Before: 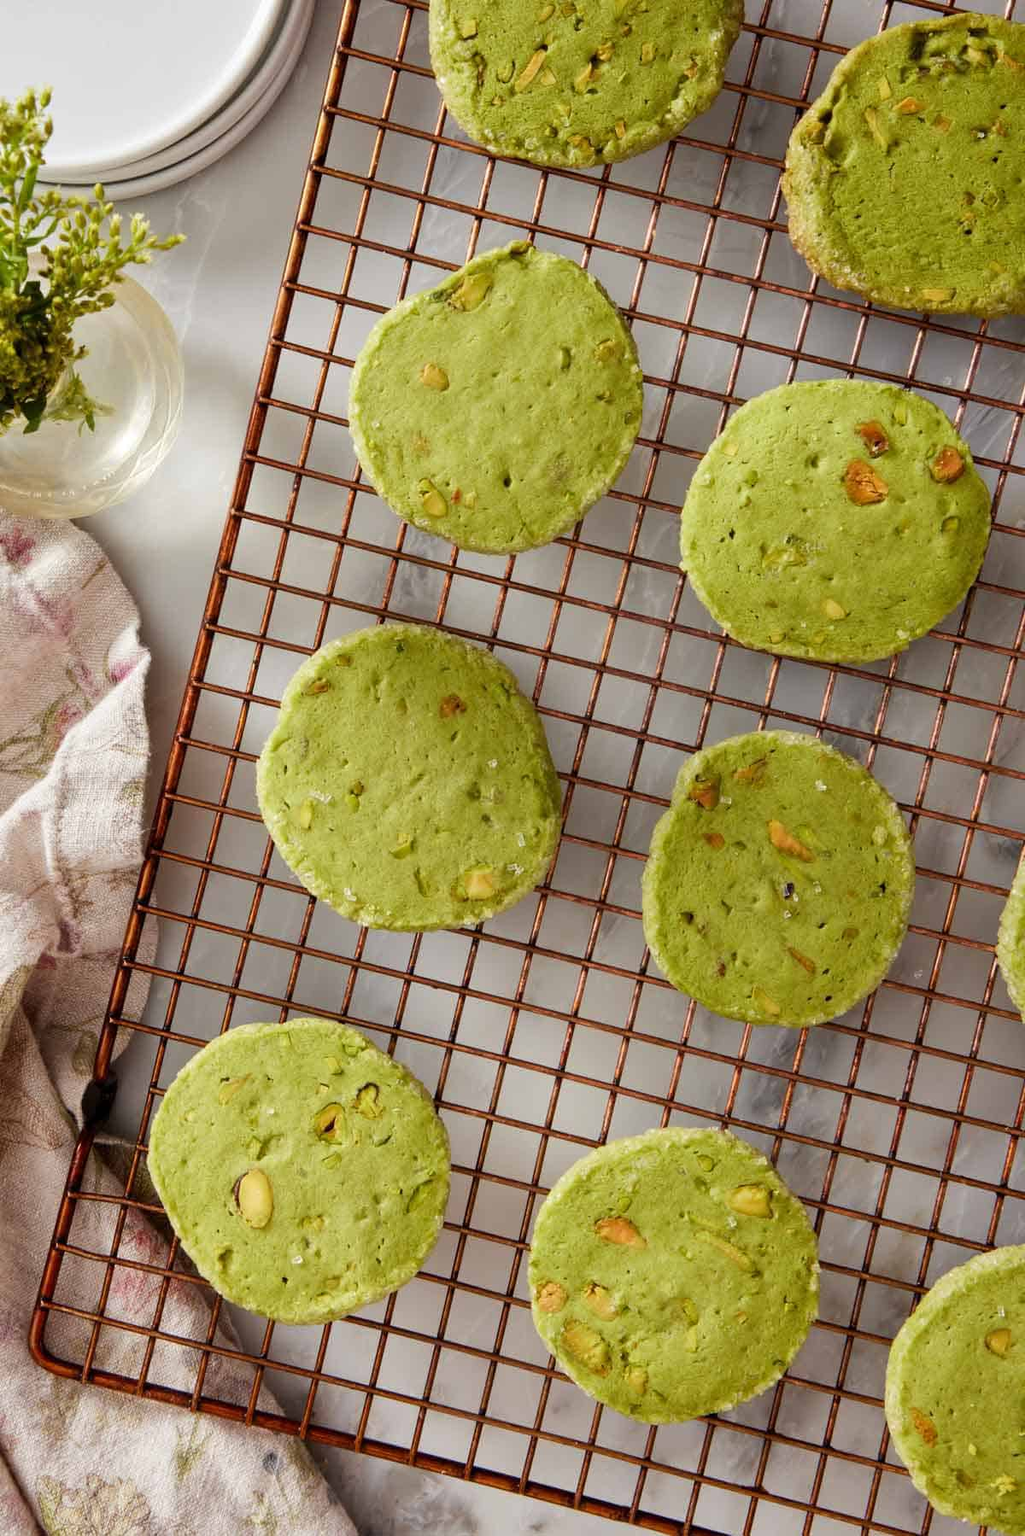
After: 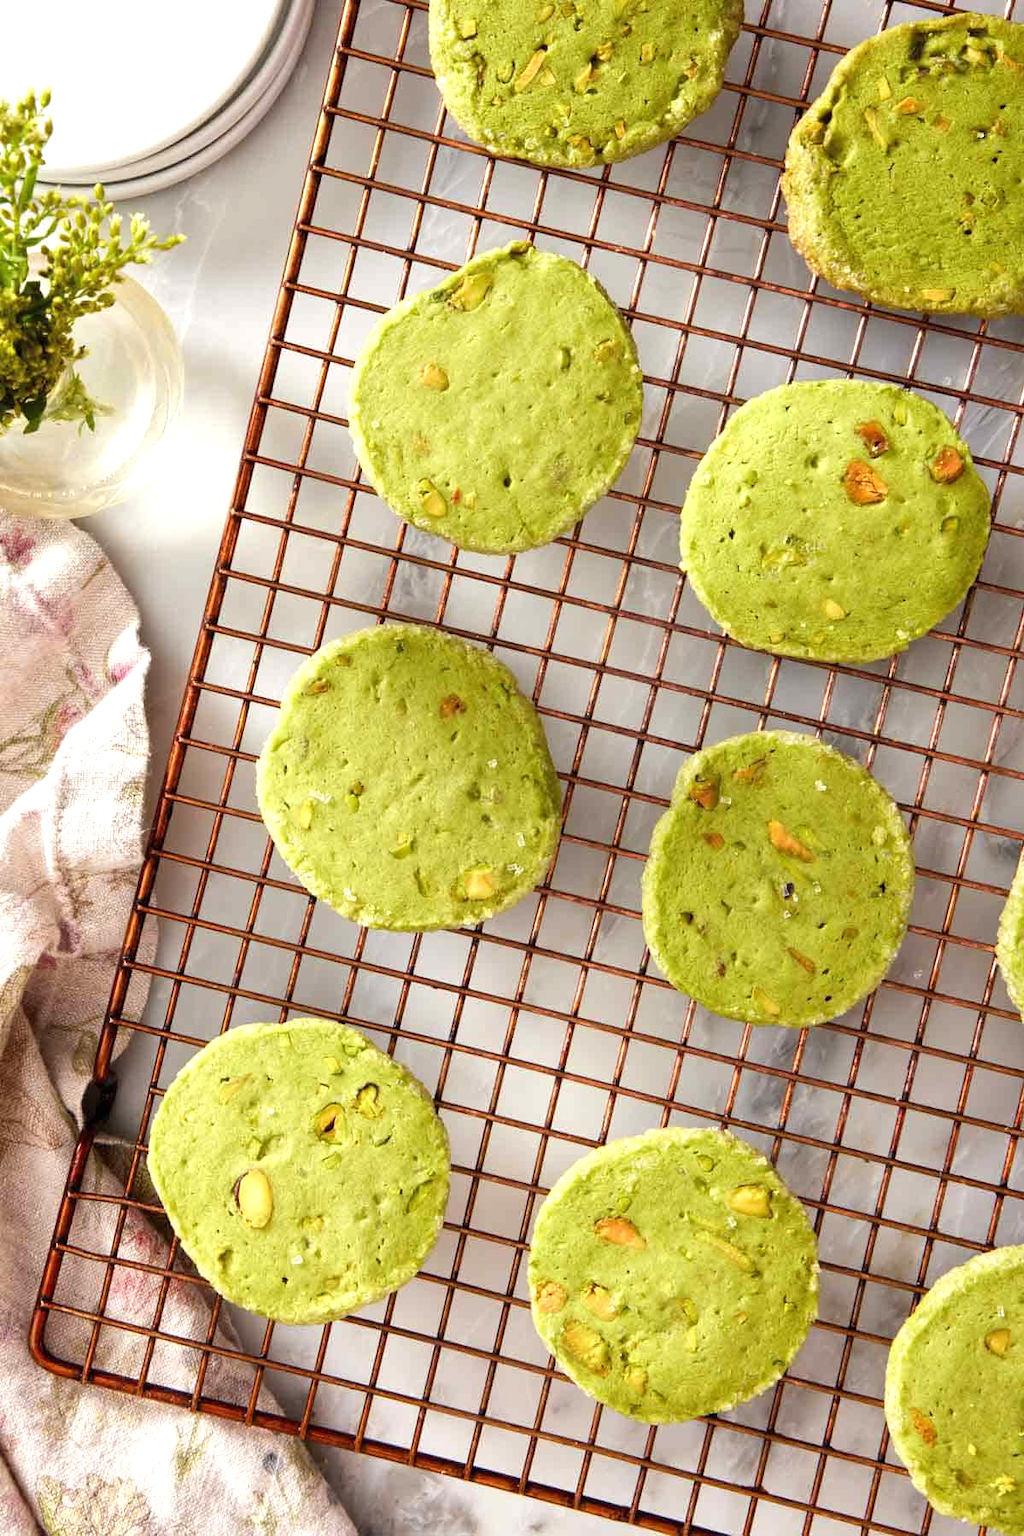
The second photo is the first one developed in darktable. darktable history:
exposure: black level correction 0, exposure 0.693 EV, compensate highlight preservation false
